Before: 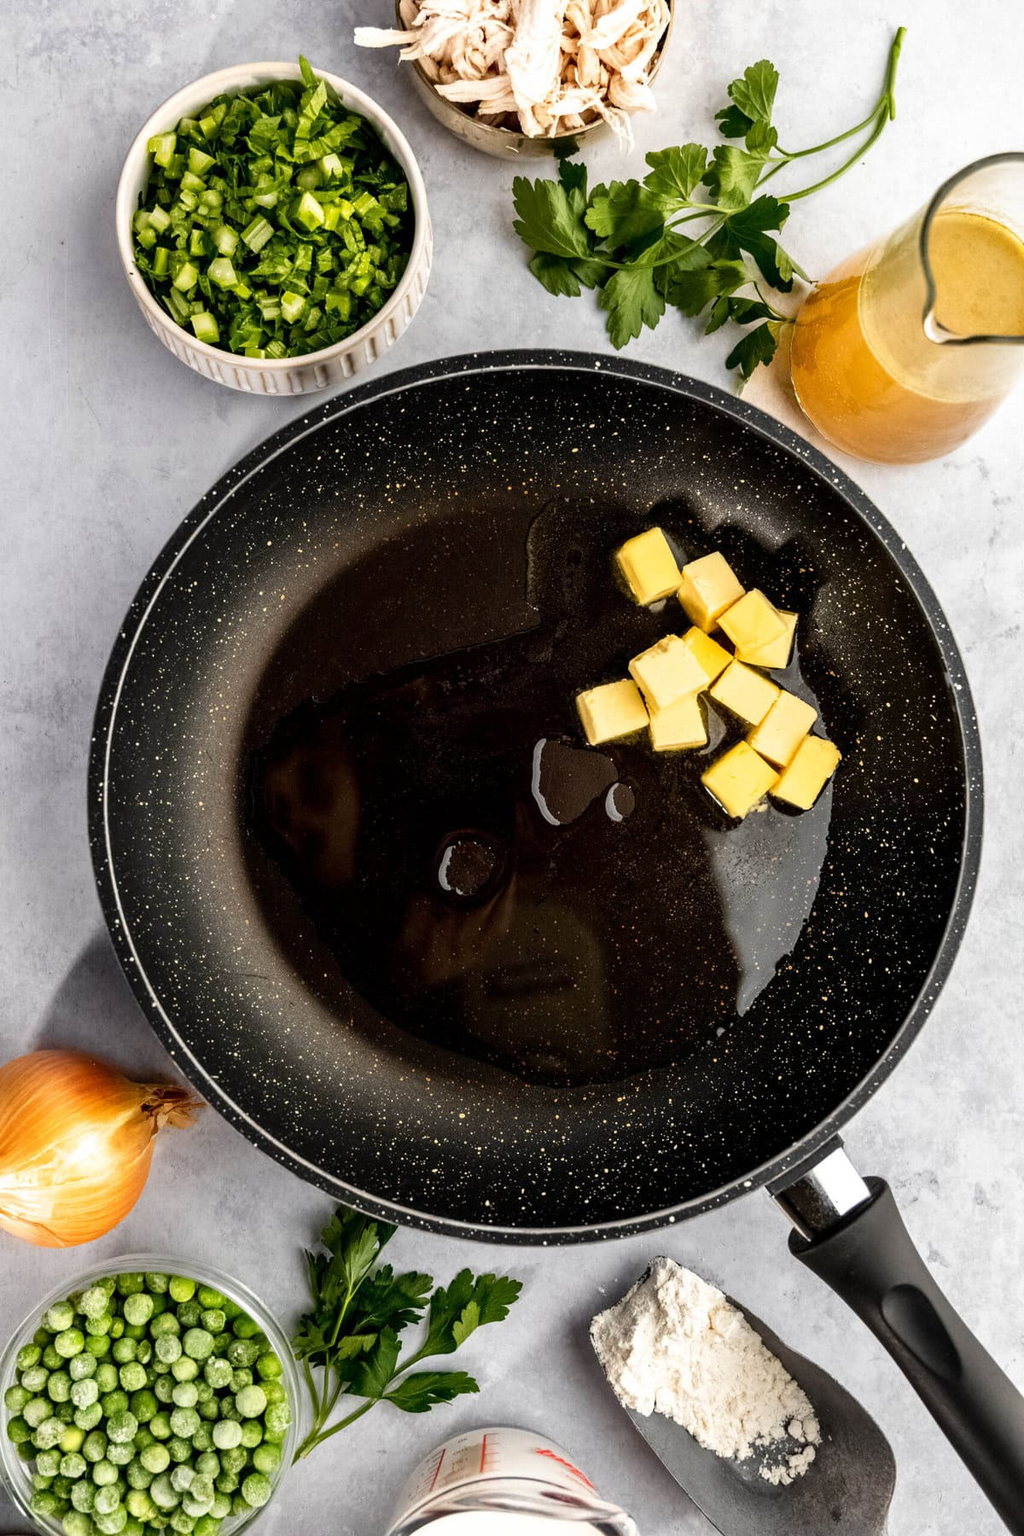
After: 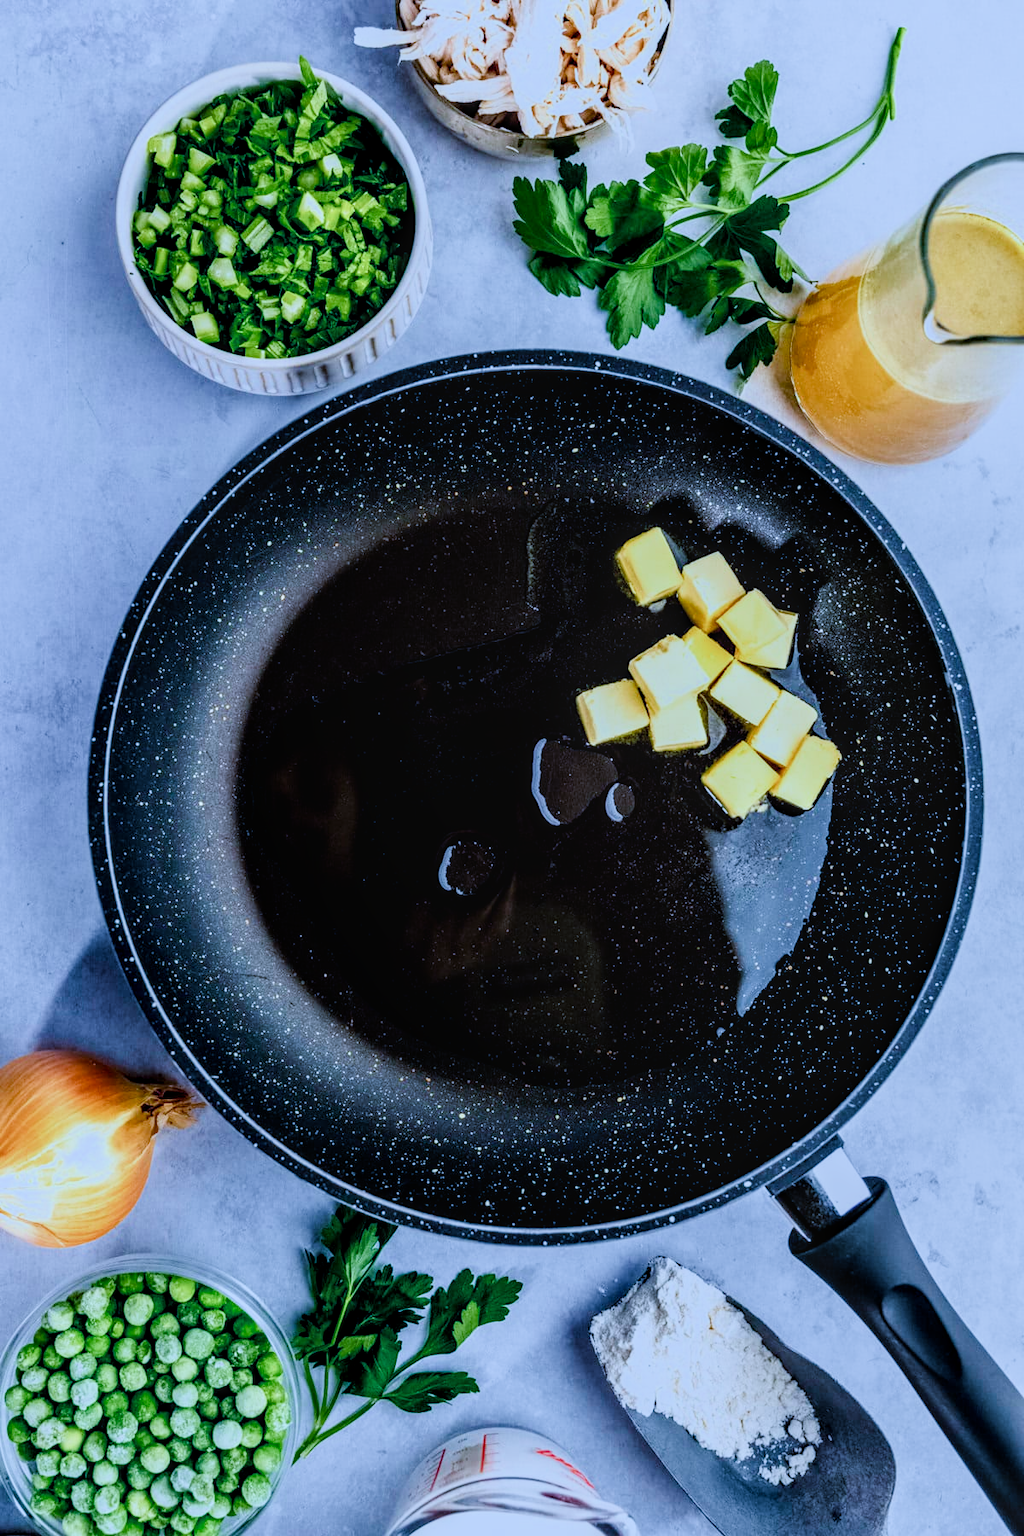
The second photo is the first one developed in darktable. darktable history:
filmic rgb "scene-referred default": black relative exposure -7.65 EV, white relative exposure 4.56 EV, hardness 3.61
local contrast: on, module defaults
velvia: strength 9.25%
color calibration: illuminant custom, x 0.423, y 0.403, temperature 3219.46 K
color balance rgb: shadows lift › chroma 4.21%, shadows lift › hue 252.22°, highlights gain › chroma 1.36%, highlights gain › hue 50.24°, perceptual saturation grading › mid-tones 6.33%, perceptual saturation grading › shadows 72.44%, perceptual brilliance grading › highlights 11.59%, contrast 5.05%
